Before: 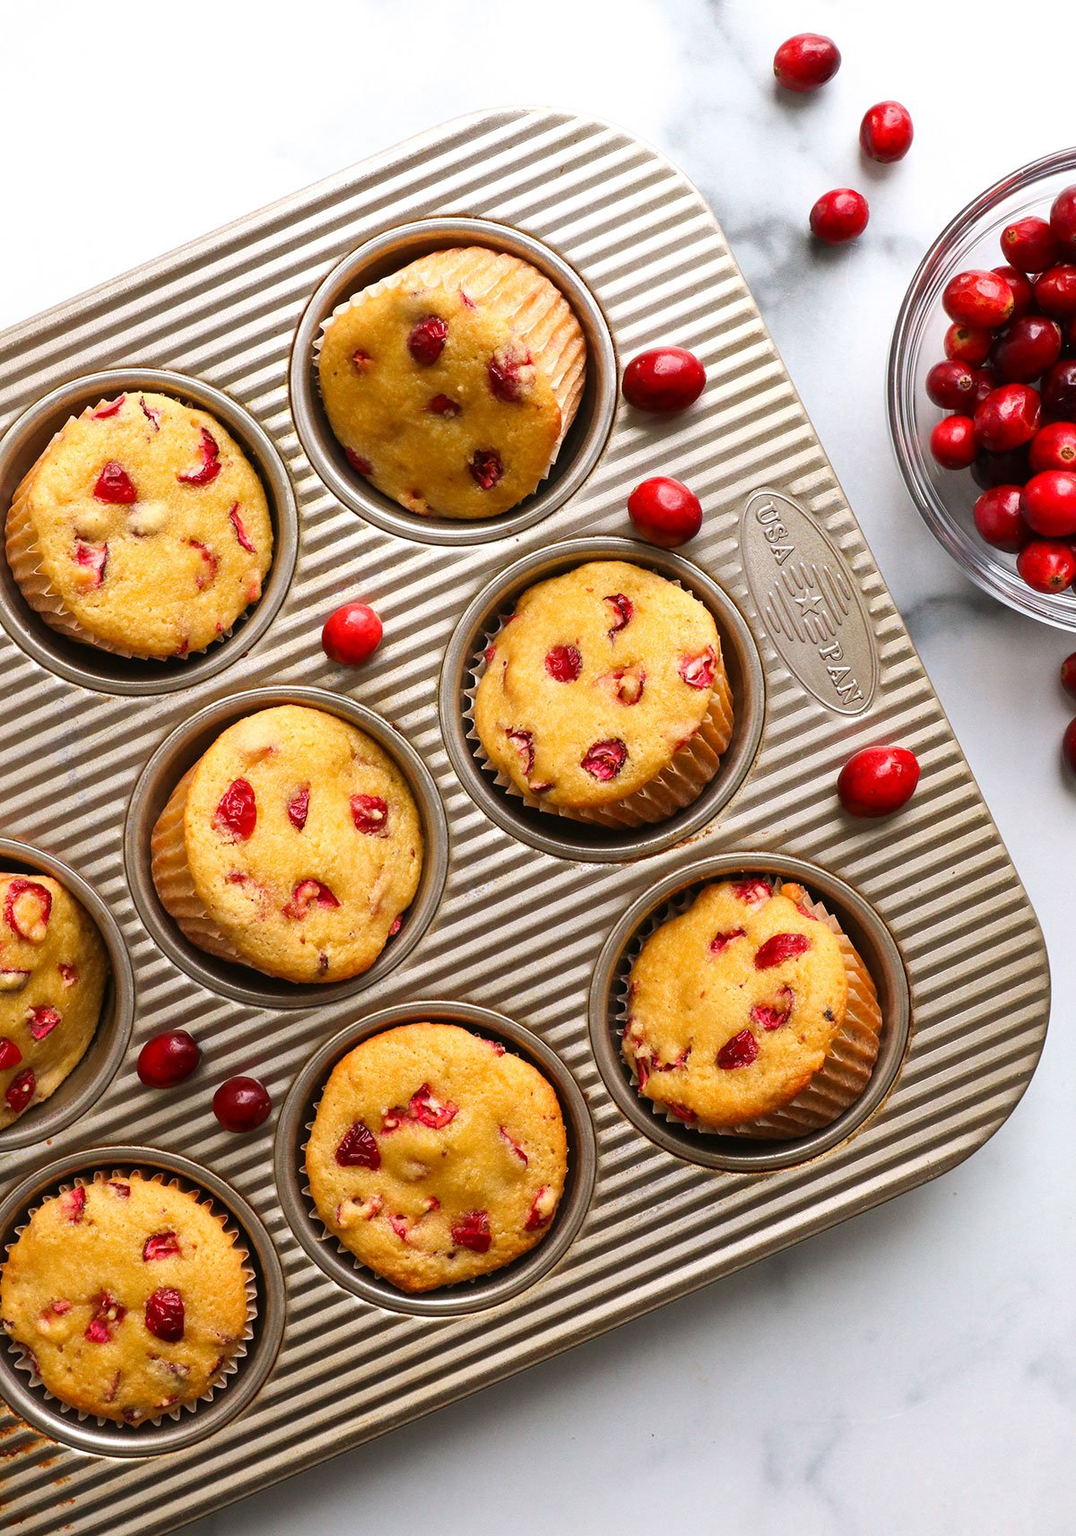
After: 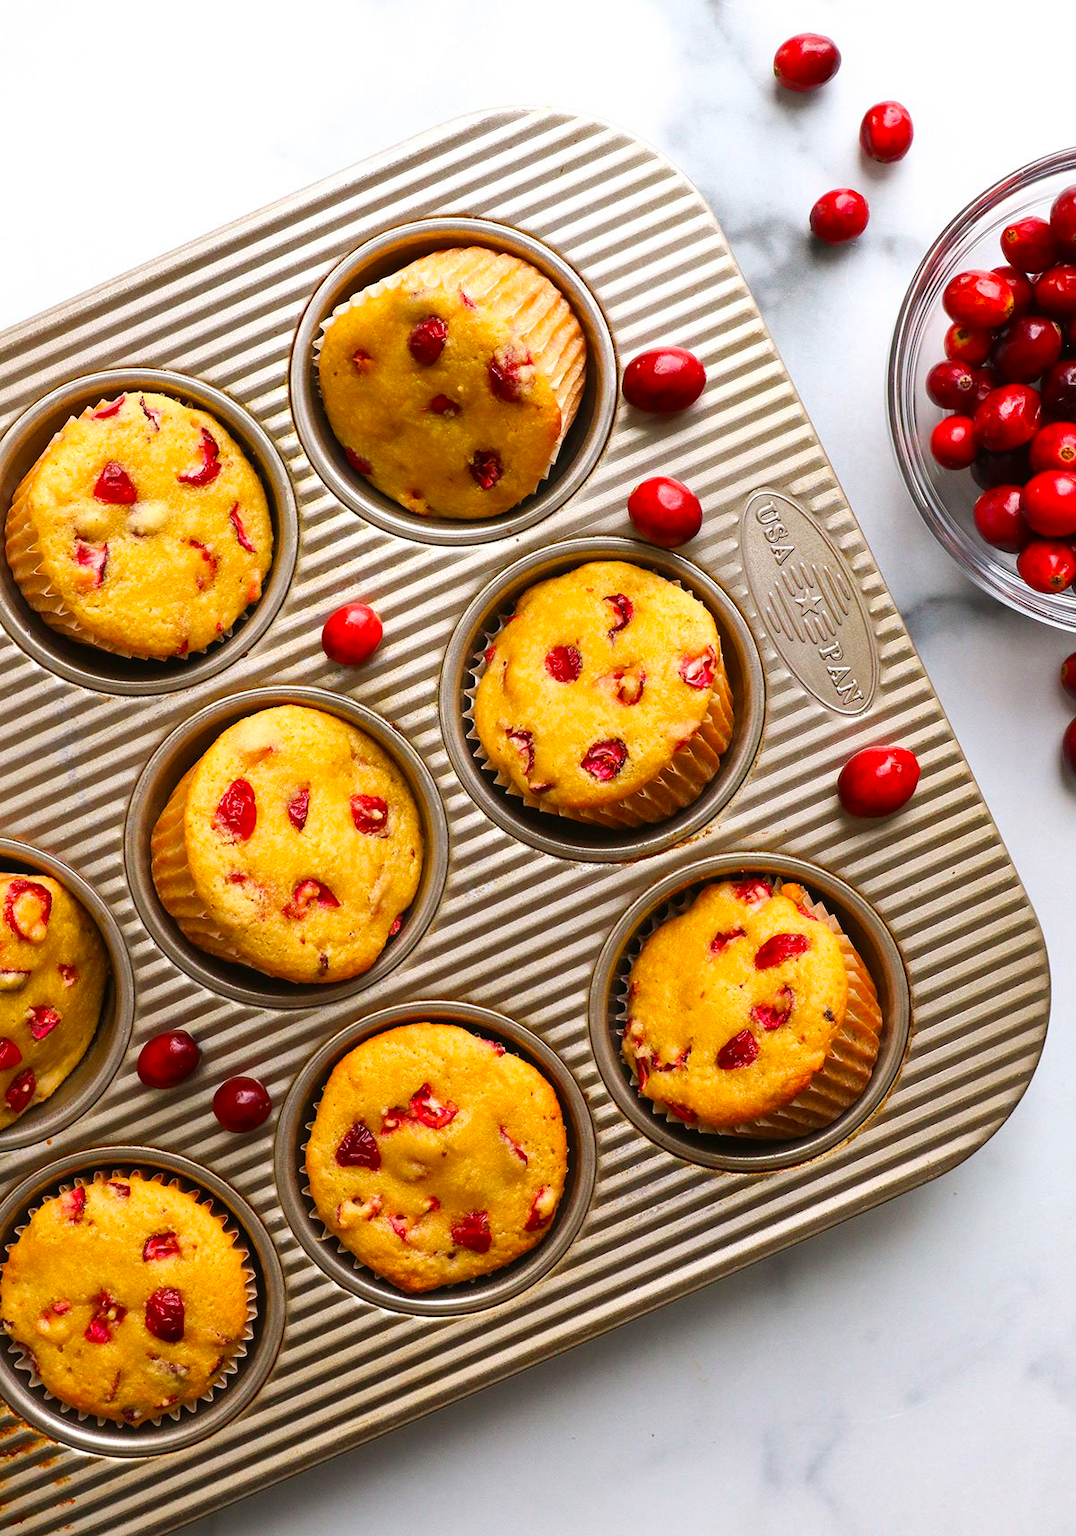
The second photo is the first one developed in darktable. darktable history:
color balance: output saturation 120%
tone equalizer: on, module defaults
